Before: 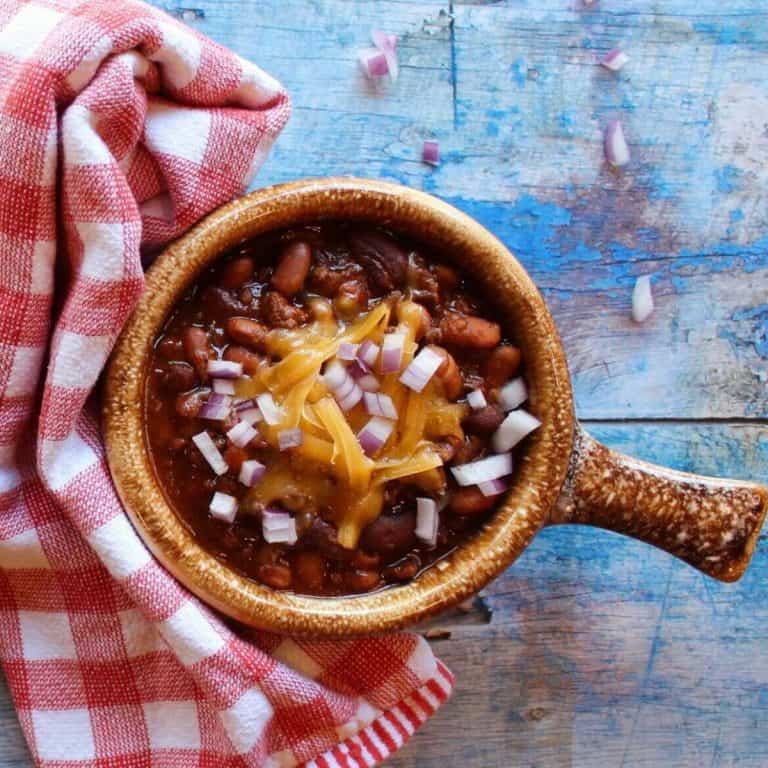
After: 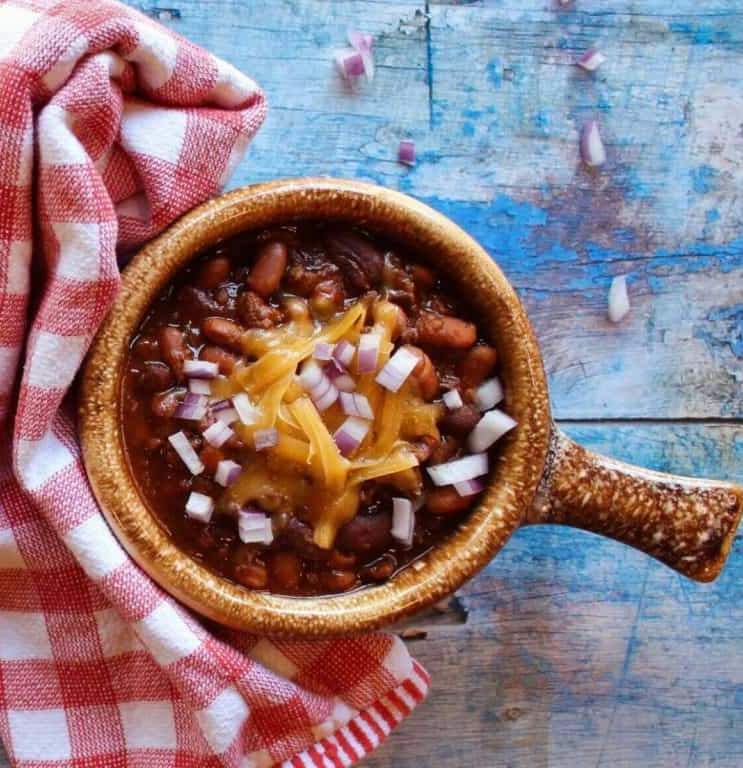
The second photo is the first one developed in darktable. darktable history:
crop and rotate: left 3.238%
shadows and highlights: low approximation 0.01, soften with gaussian
